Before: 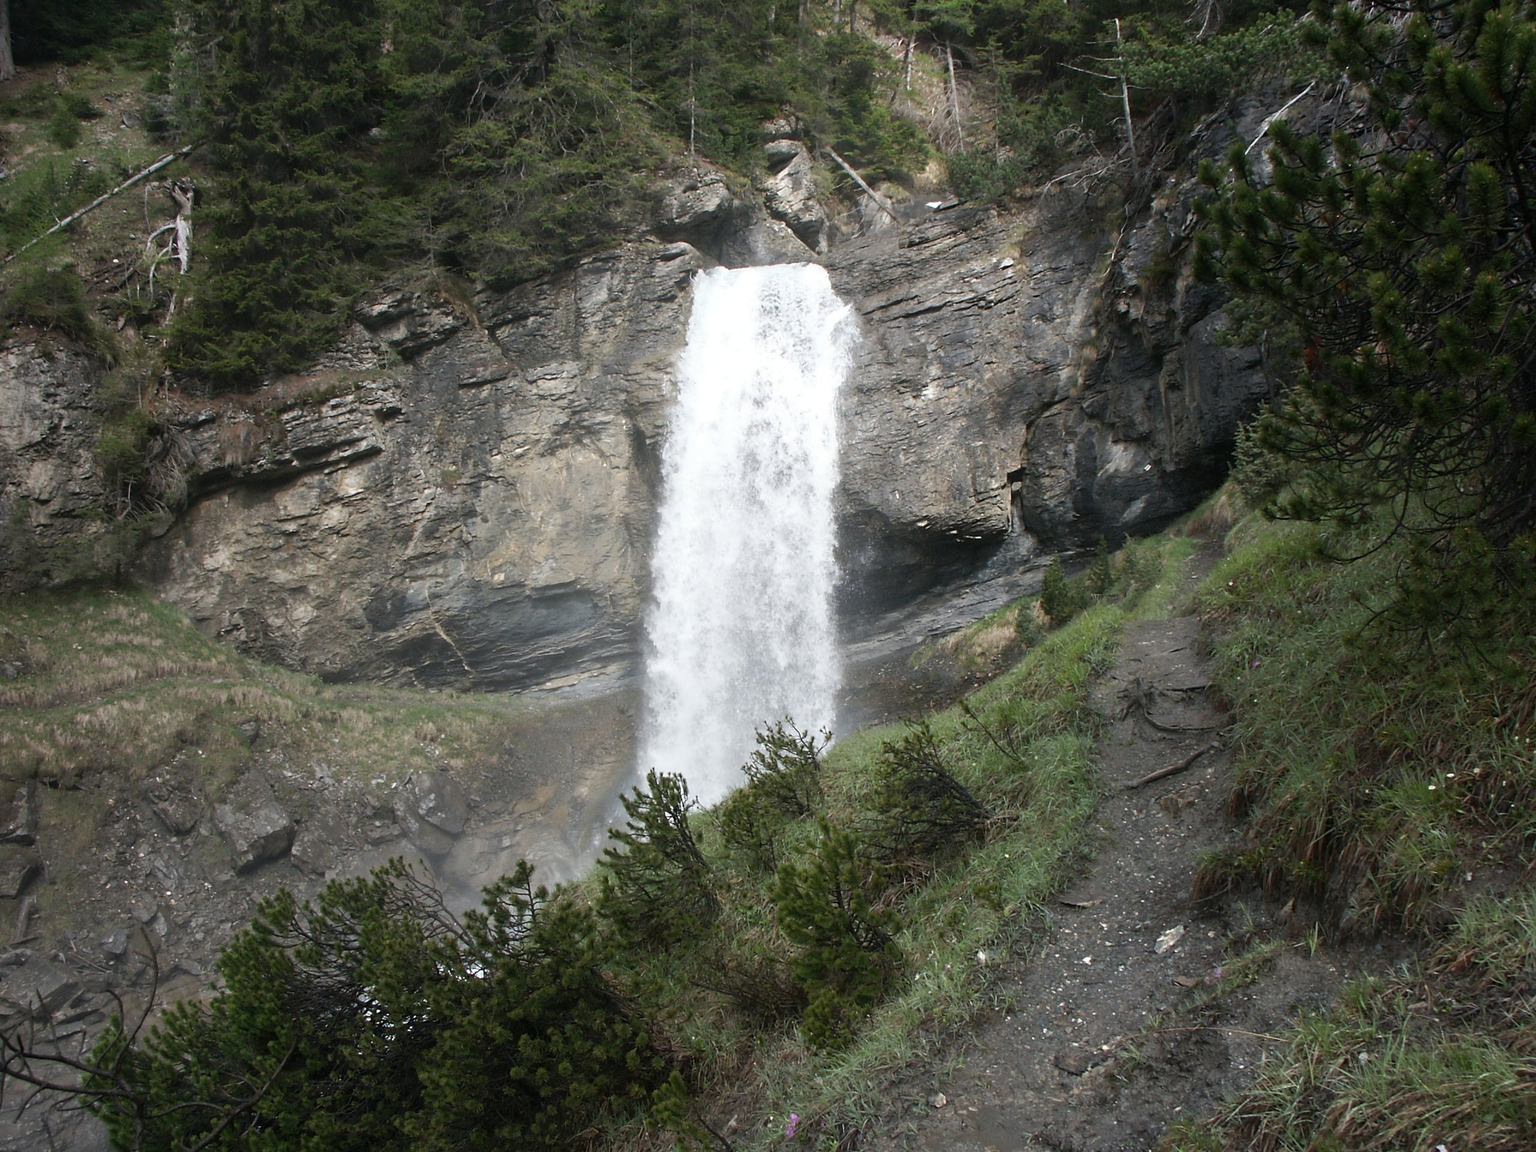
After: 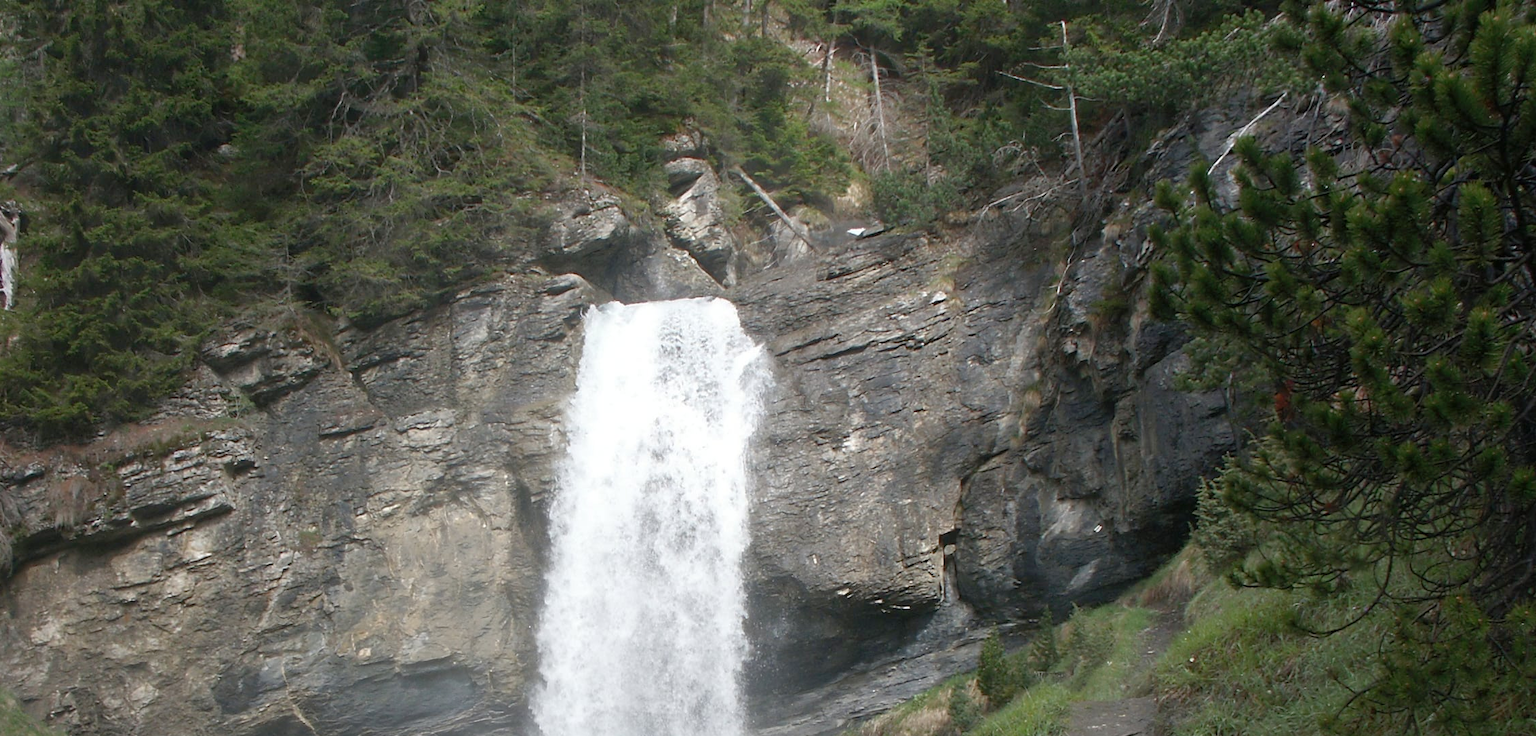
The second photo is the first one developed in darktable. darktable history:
tone curve: curves: ch0 [(0, 0) (0.003, 0.005) (0.011, 0.016) (0.025, 0.036) (0.044, 0.071) (0.069, 0.112) (0.1, 0.149) (0.136, 0.187) (0.177, 0.228) (0.224, 0.272) (0.277, 0.32) (0.335, 0.374) (0.399, 0.429) (0.468, 0.479) (0.543, 0.538) (0.623, 0.609) (0.709, 0.697) (0.801, 0.789) (0.898, 0.876) (1, 1)], color space Lab, linked channels, preserve colors none
crop and rotate: left 11.521%, bottom 43.4%
